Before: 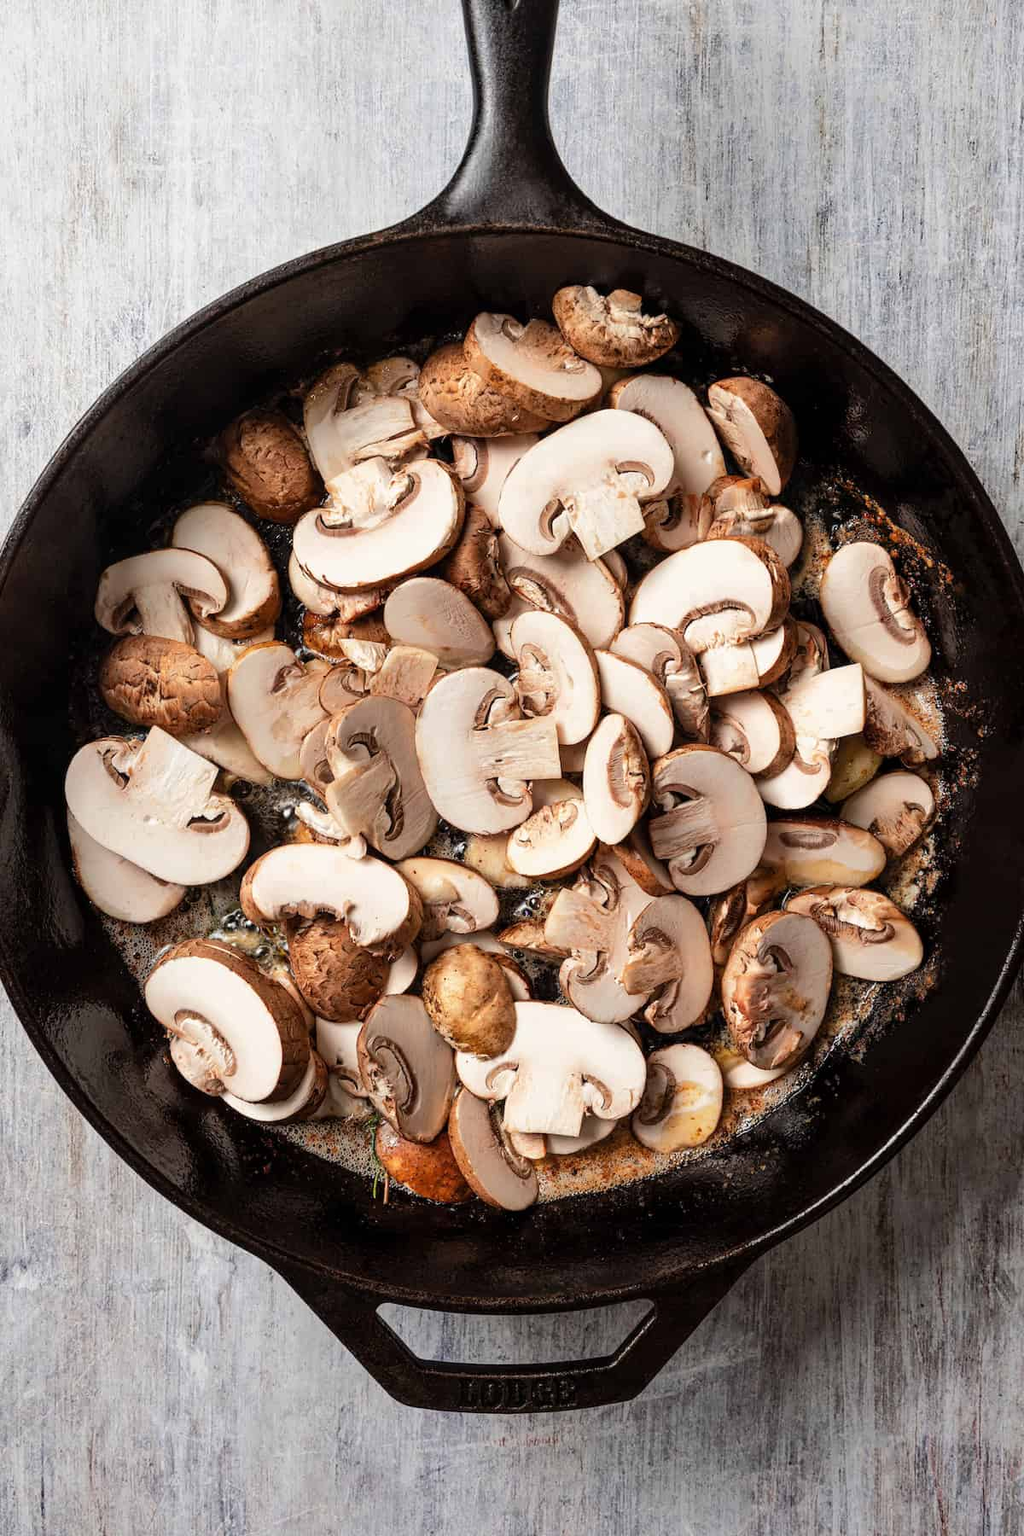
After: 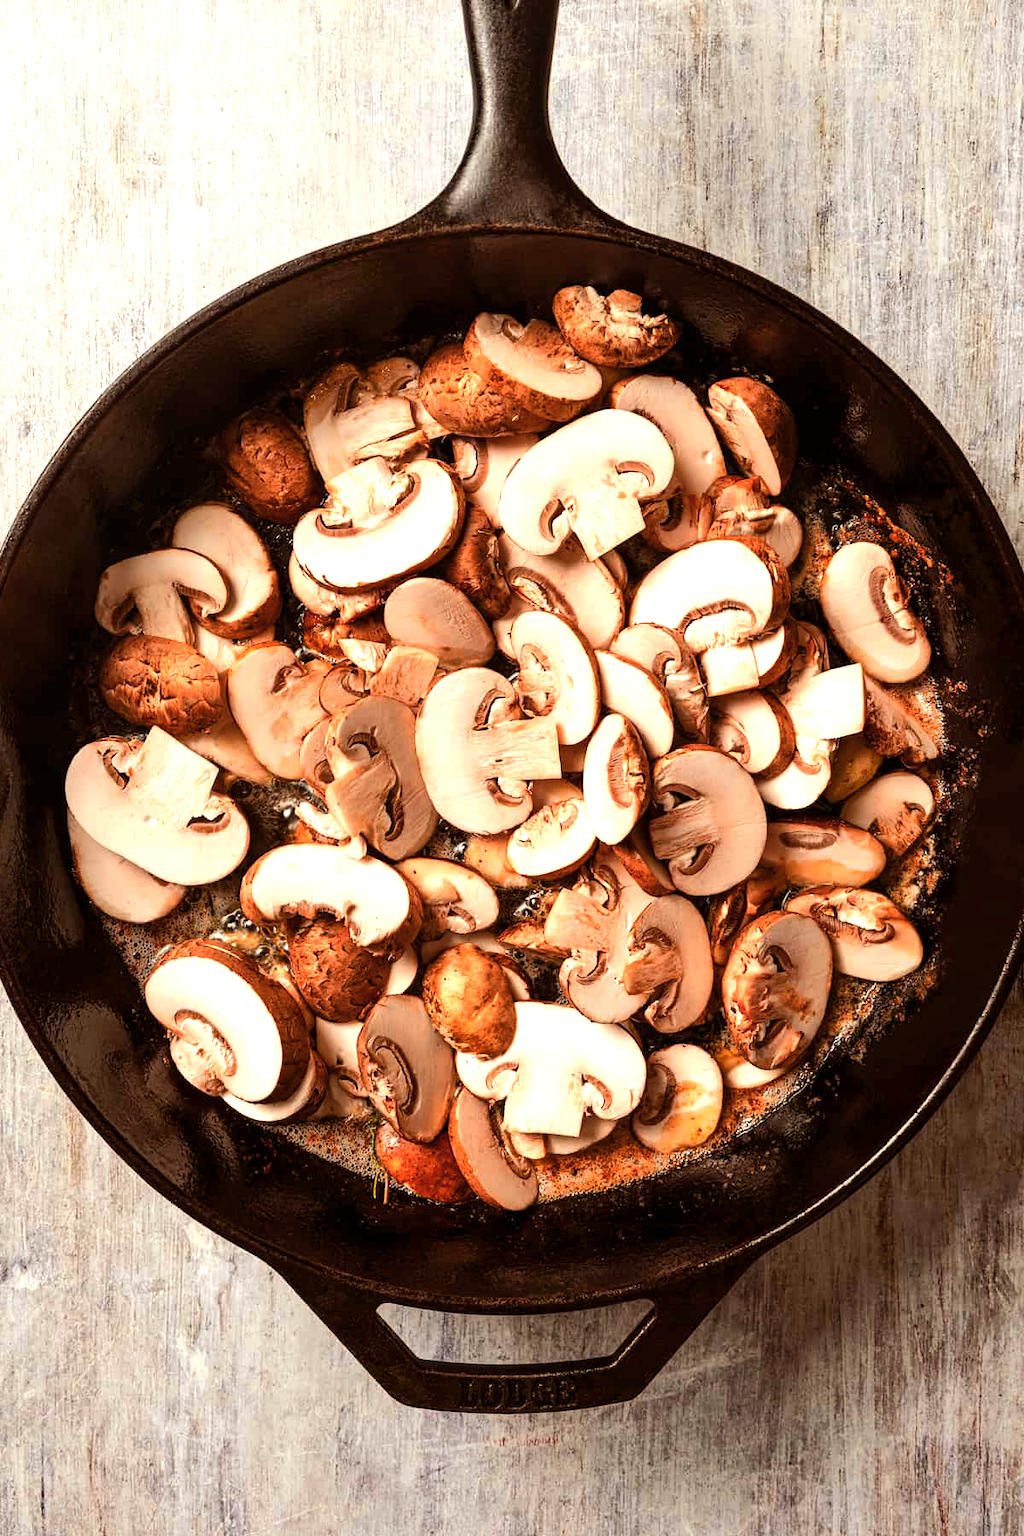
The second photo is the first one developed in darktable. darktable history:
color zones: curves: ch1 [(0, 0.469) (0.072, 0.457) (0.243, 0.494) (0.429, 0.5) (0.571, 0.5) (0.714, 0.5) (0.857, 0.5) (1, 0.469)]; ch2 [(0, 0.499) (0.143, 0.467) (0.242, 0.436) (0.429, 0.493) (0.571, 0.5) (0.714, 0.5) (0.857, 0.5) (1, 0.499)]
color balance rgb: power › luminance 9.917%, power › chroma 2.827%, power › hue 59.74°, perceptual saturation grading › global saturation 25.387%, perceptual brilliance grading › highlights 13.426%, perceptual brilliance grading › mid-tones 8.424%, perceptual brilliance grading › shadows -17.031%, global vibrance 10.755%
